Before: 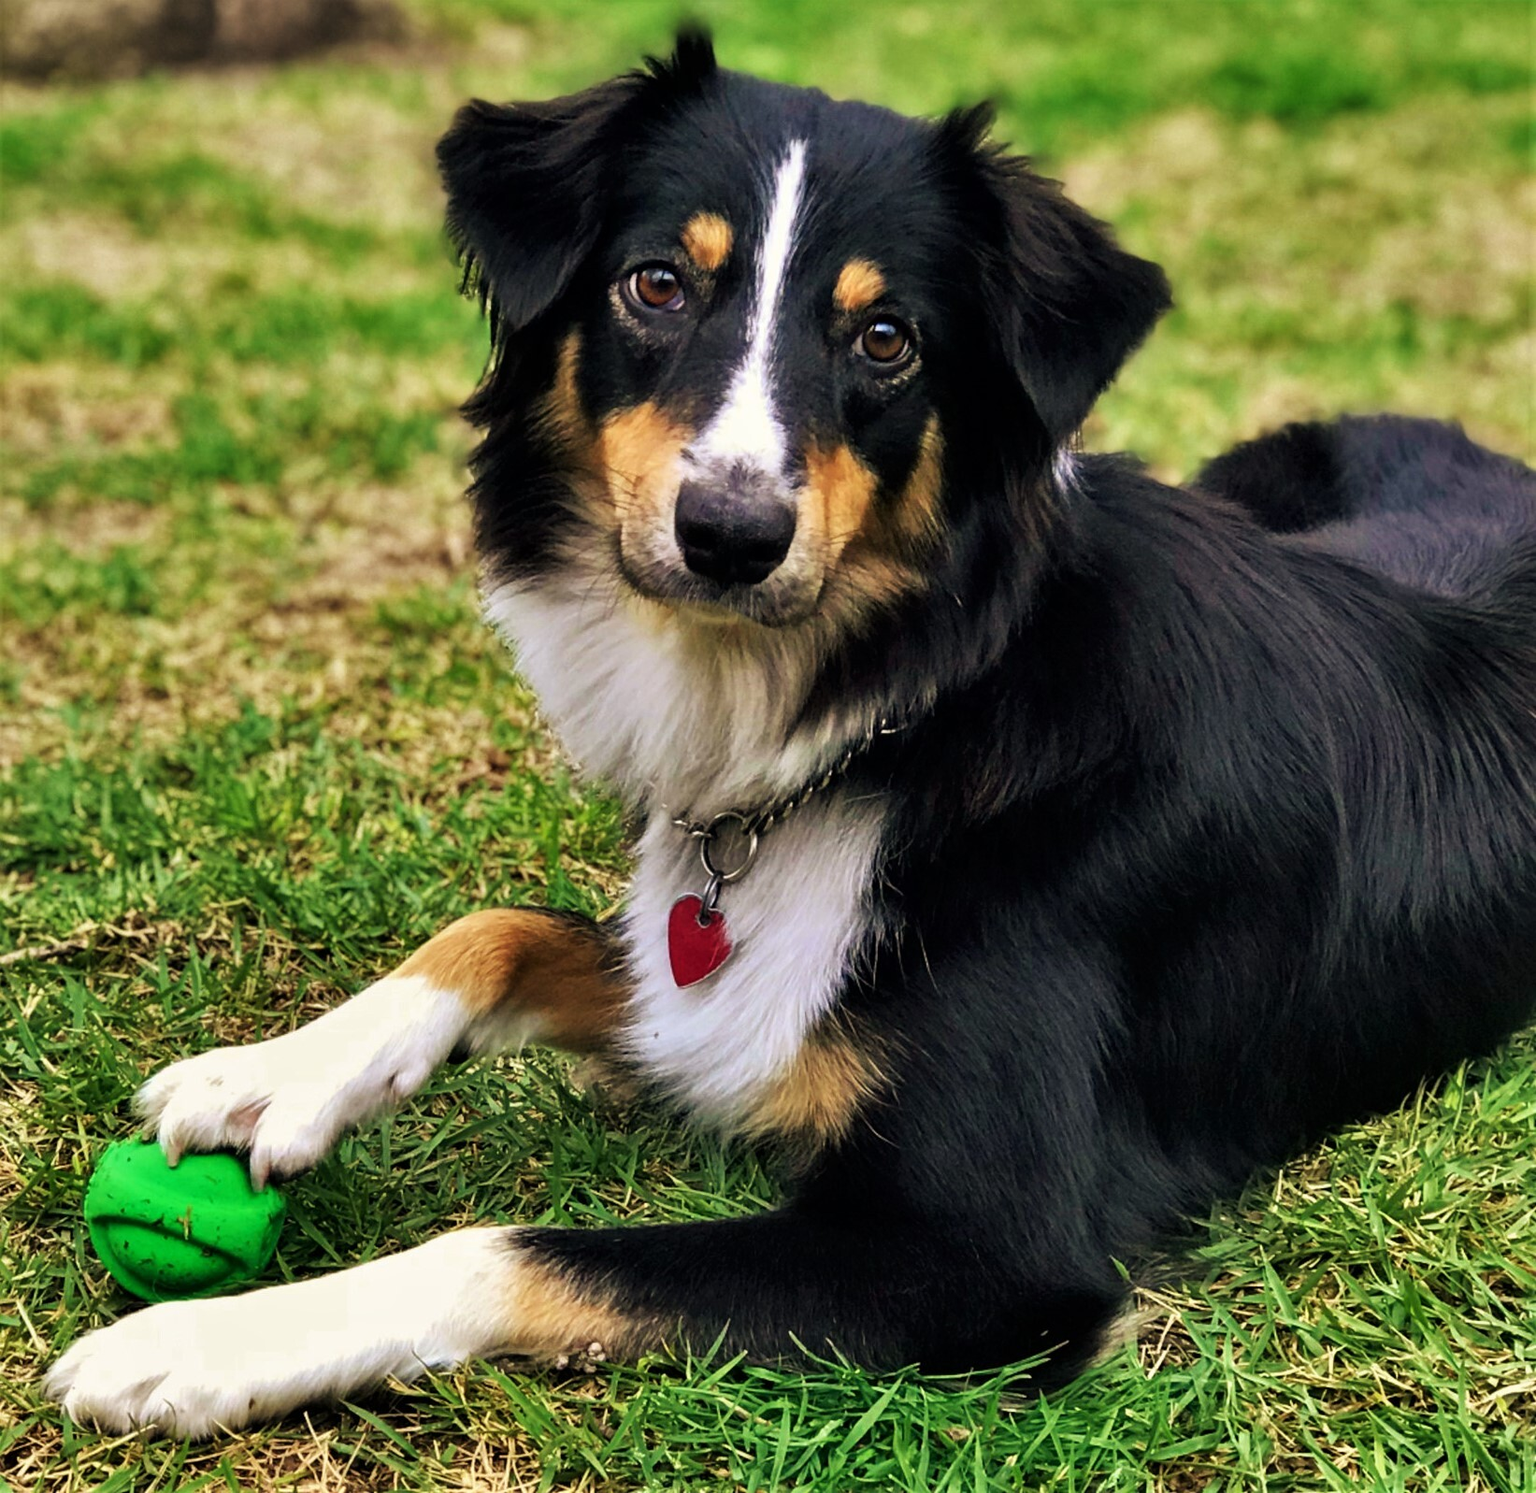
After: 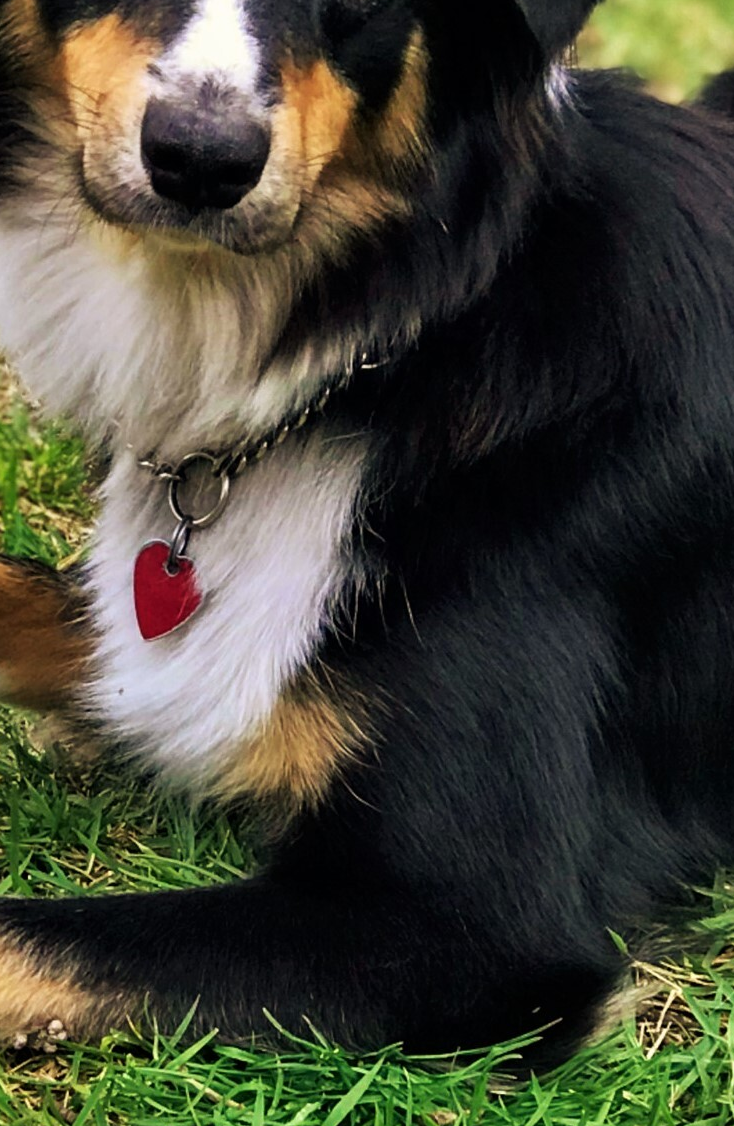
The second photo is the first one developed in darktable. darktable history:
crop: left 35.386%, top 26.109%, right 19.89%, bottom 3.383%
